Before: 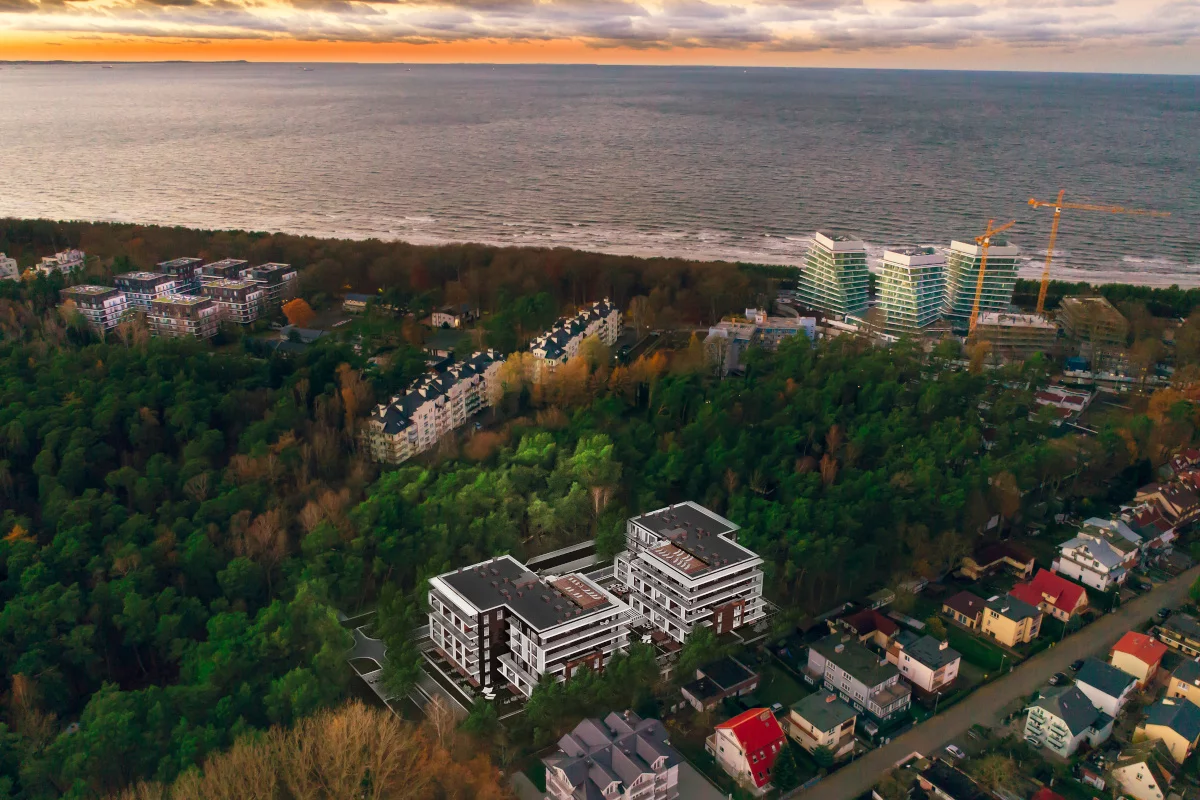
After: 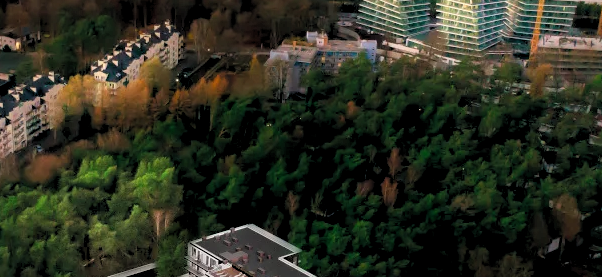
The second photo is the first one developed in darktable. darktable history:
crop: left 36.607%, top 34.735%, right 13.146%, bottom 30.611%
rgb levels: levels [[0.013, 0.434, 0.89], [0, 0.5, 1], [0, 0.5, 1]]
